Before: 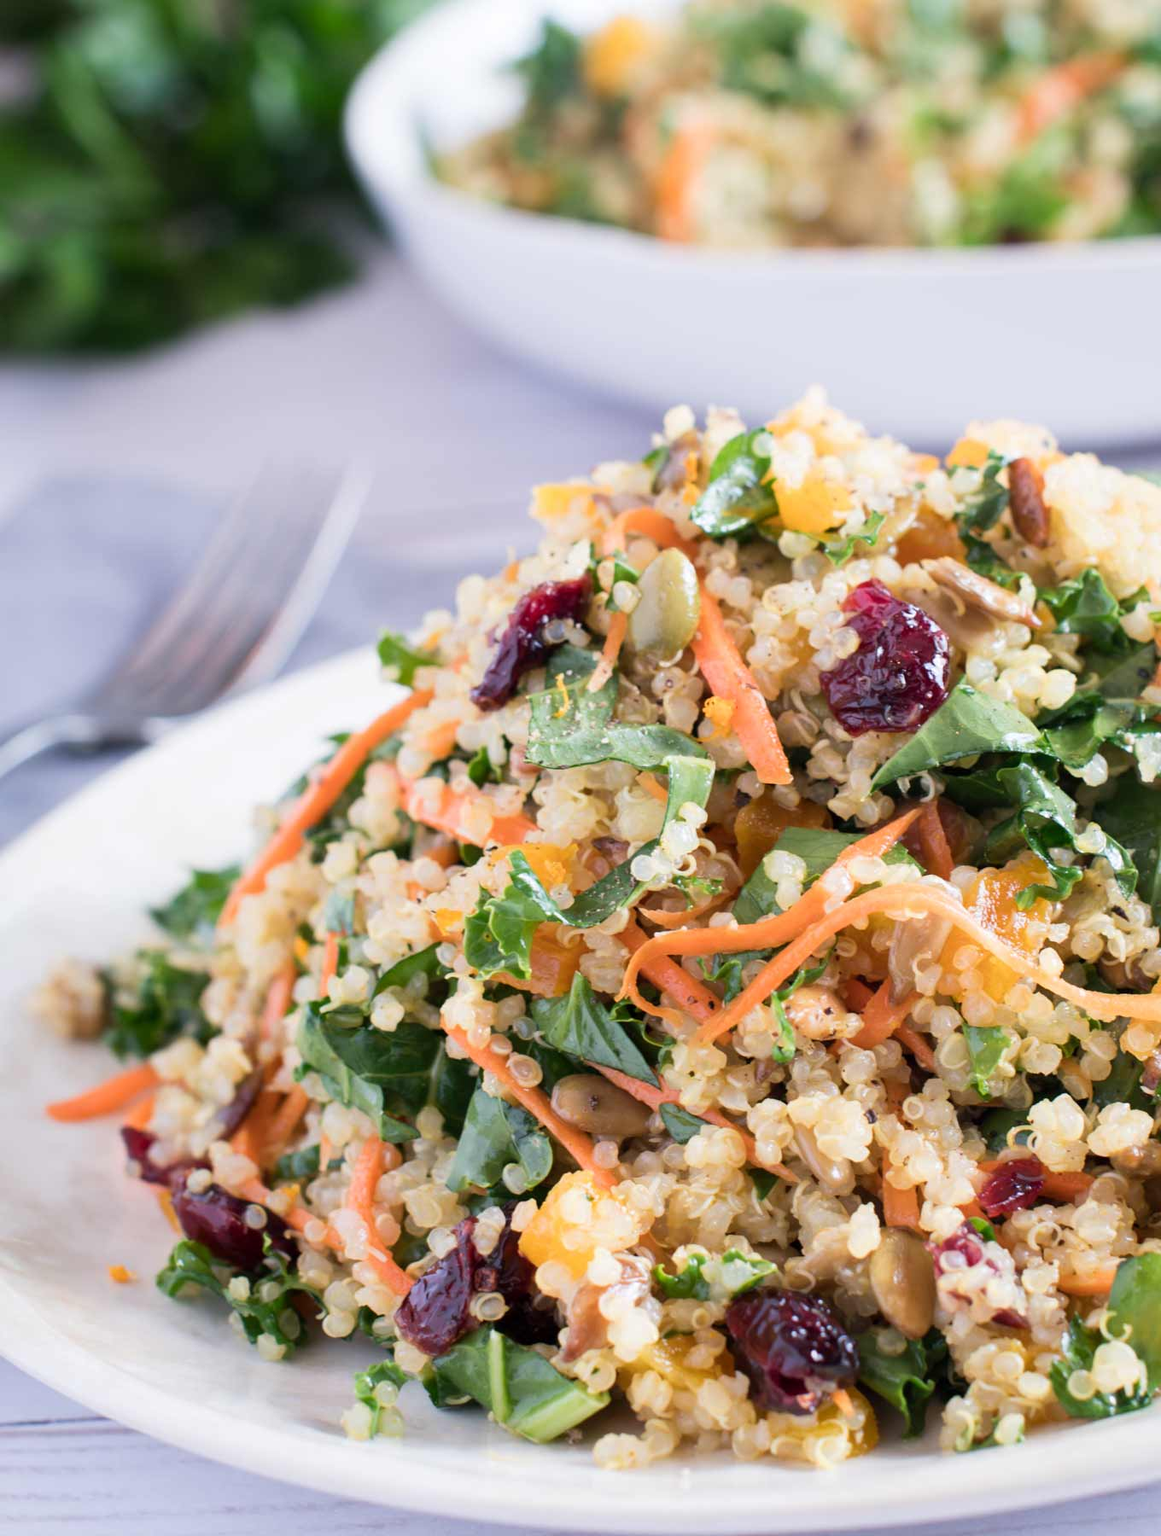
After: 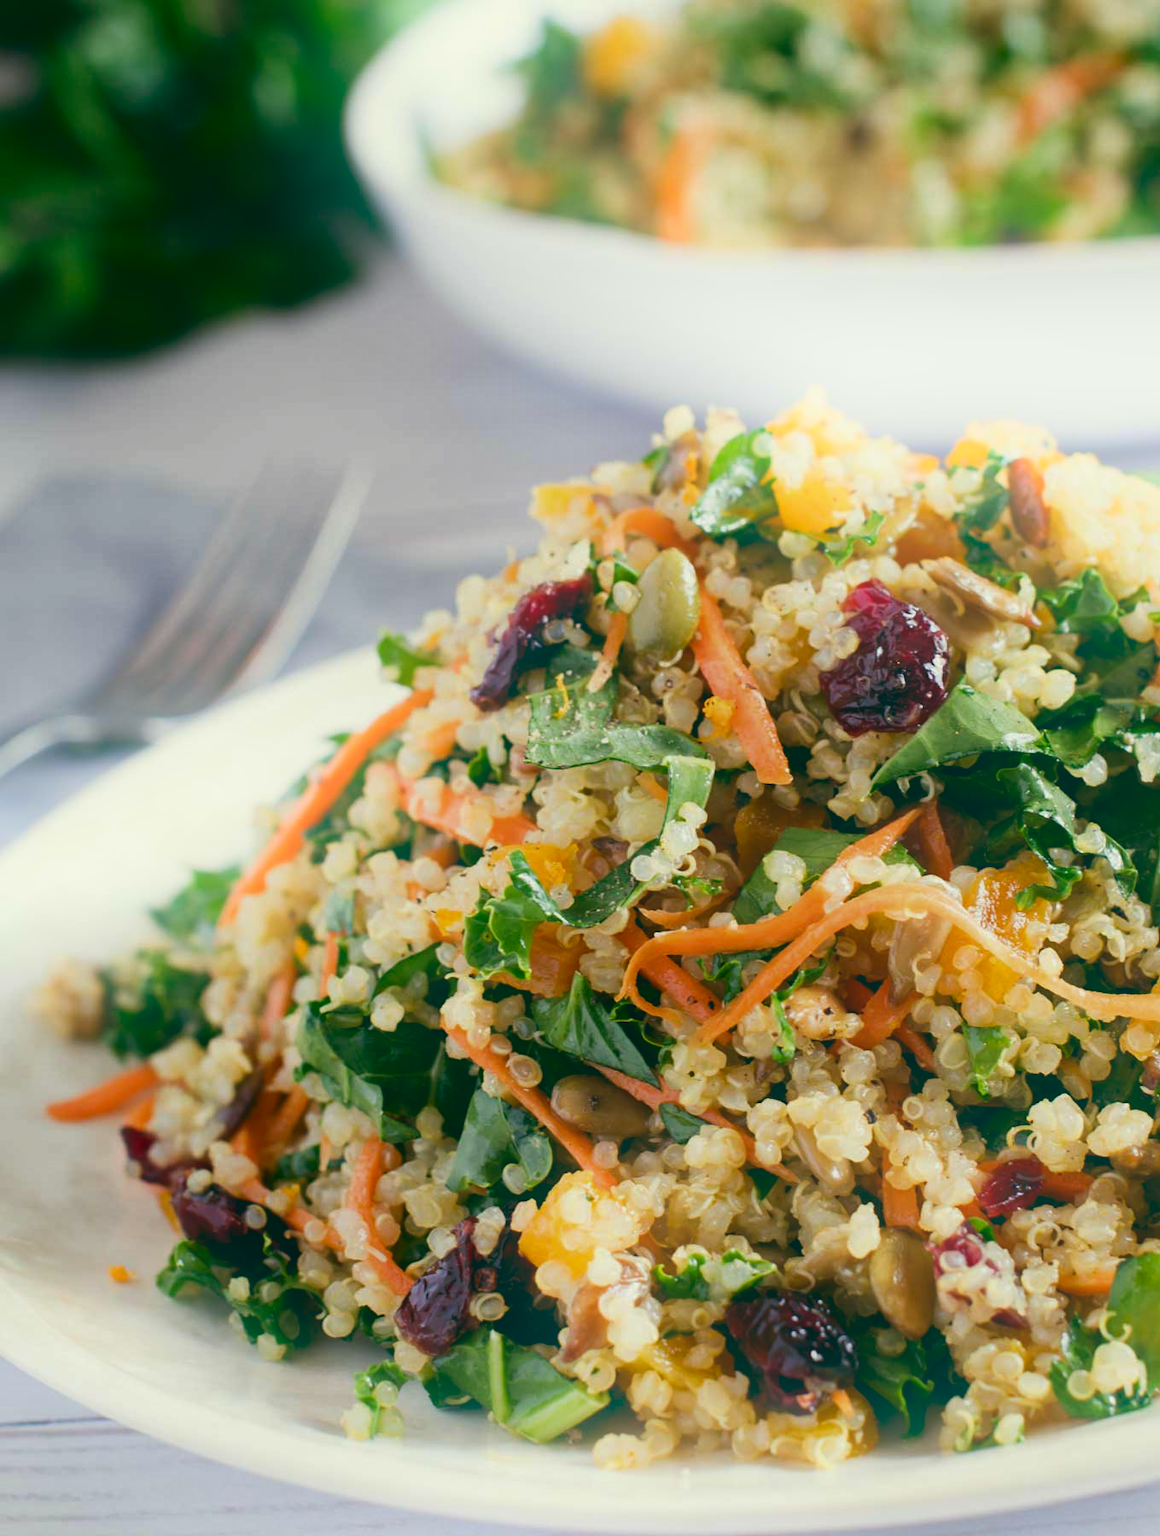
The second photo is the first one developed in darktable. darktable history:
color balance: lift [1.005, 0.99, 1.007, 1.01], gamma [1, 1.034, 1.032, 0.966], gain [0.873, 1.055, 1.067, 0.933]
contrast brightness saturation: brightness -0.2, saturation 0.08
bloom: on, module defaults
